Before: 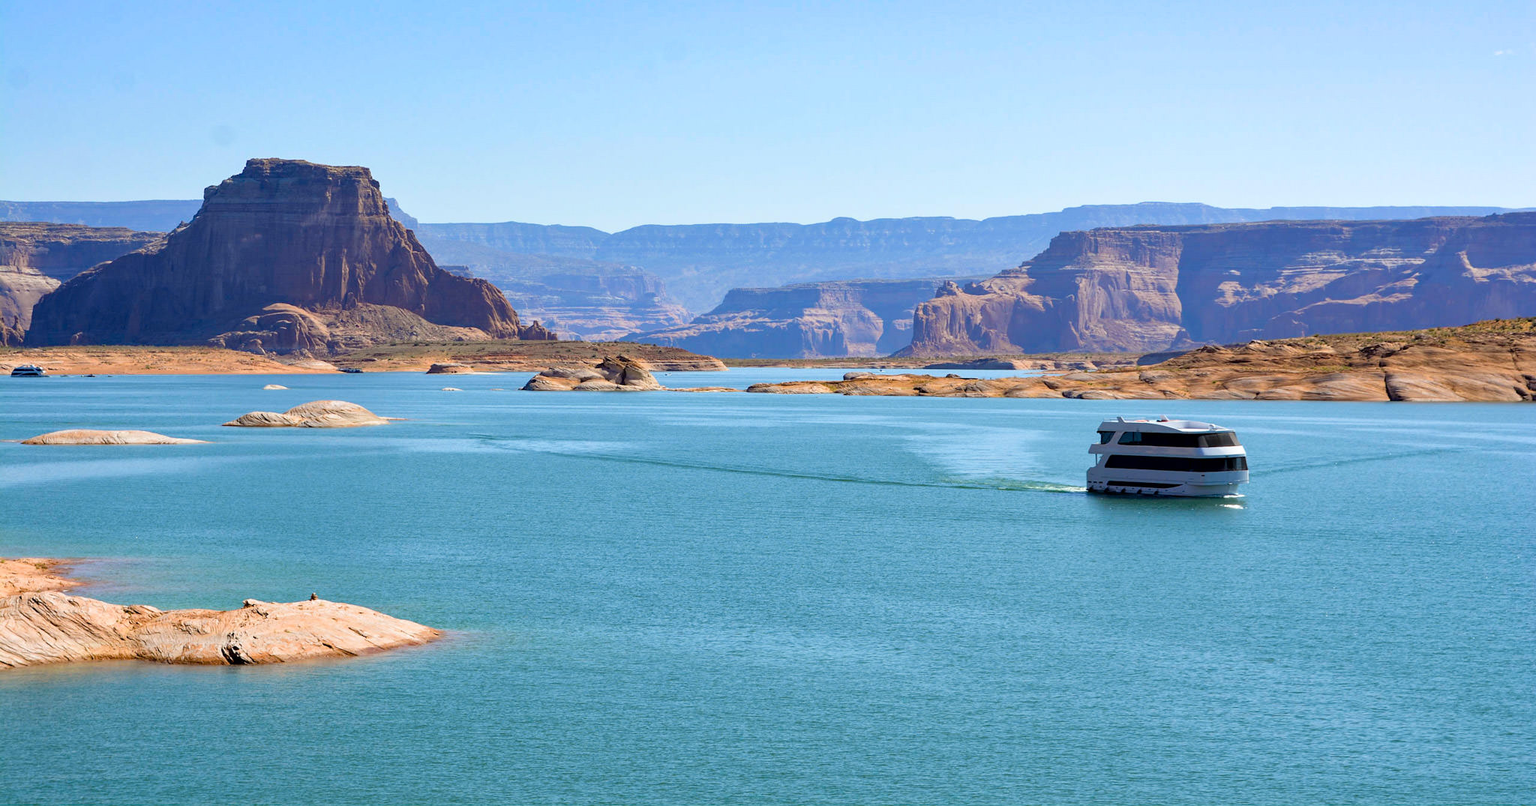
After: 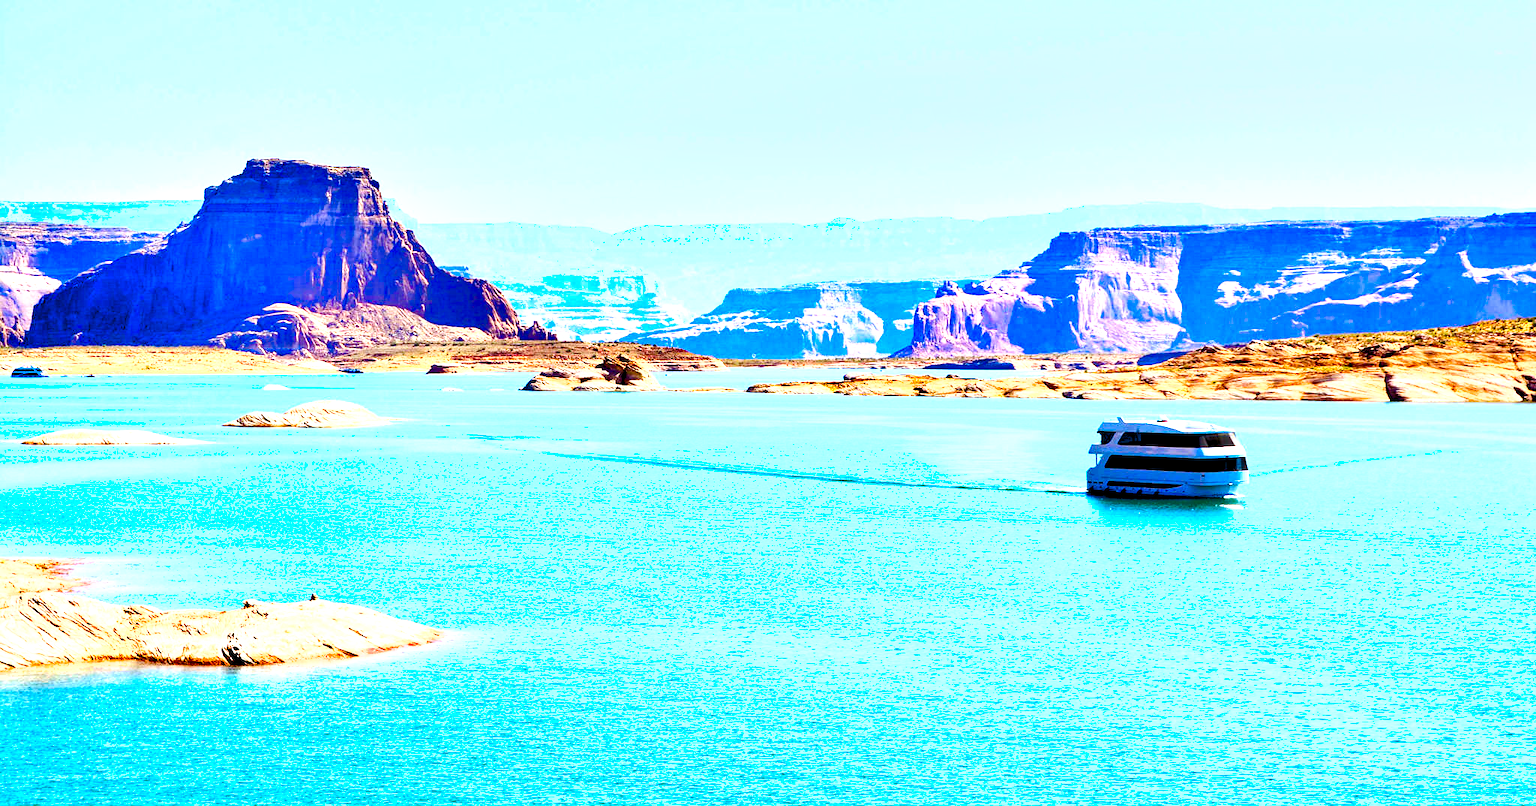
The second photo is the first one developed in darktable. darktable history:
shadows and highlights: shadows 48.64, highlights -41.32, soften with gaussian
levels: levels [0.036, 0.364, 0.827]
contrast equalizer: octaves 7, y [[0.6 ×6], [0.55 ×6], [0 ×6], [0 ×6], [0 ×6]], mix 0.577
exposure: black level correction 0, exposure 0.894 EV, compensate exposure bias true, compensate highlight preservation false
color balance rgb: power › chroma 0.316%, power › hue 24.57°, highlights gain › luminance 16.958%, highlights gain › chroma 2.96%, highlights gain › hue 260.07°, linear chroma grading › global chroma 15.427%, perceptual saturation grading › global saturation 20%, perceptual saturation grading › highlights -25.796%, perceptual saturation grading › shadows 50.066%, contrast 4.66%
